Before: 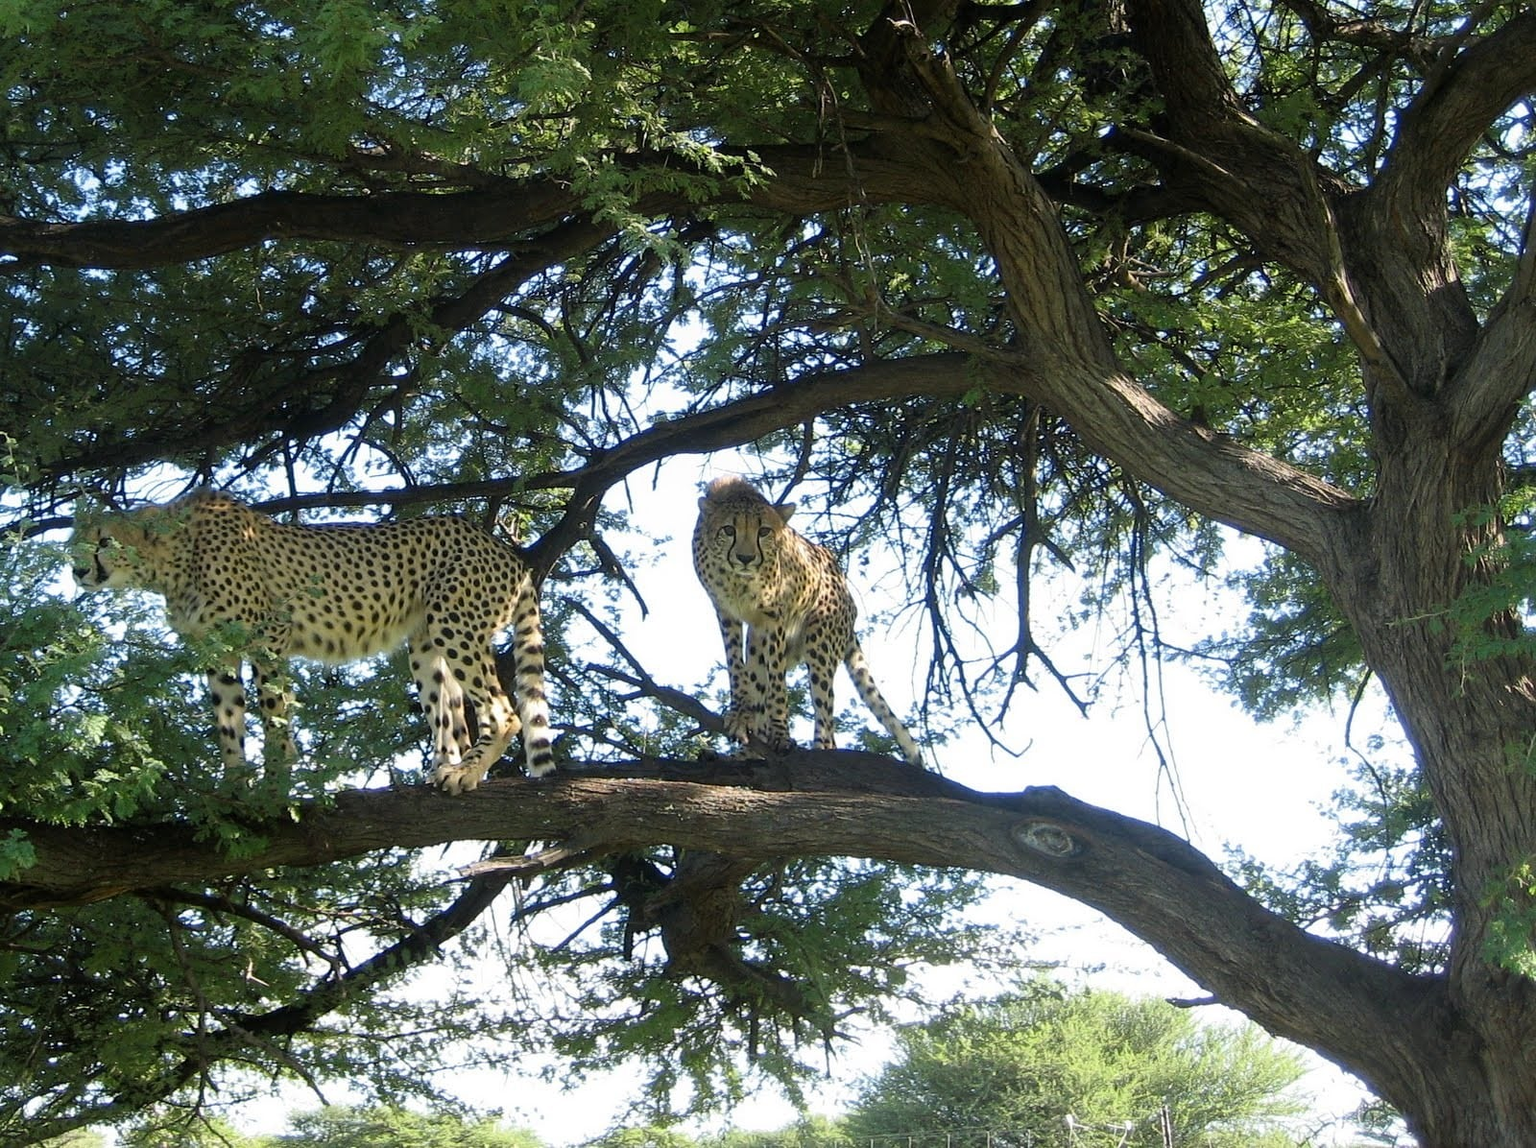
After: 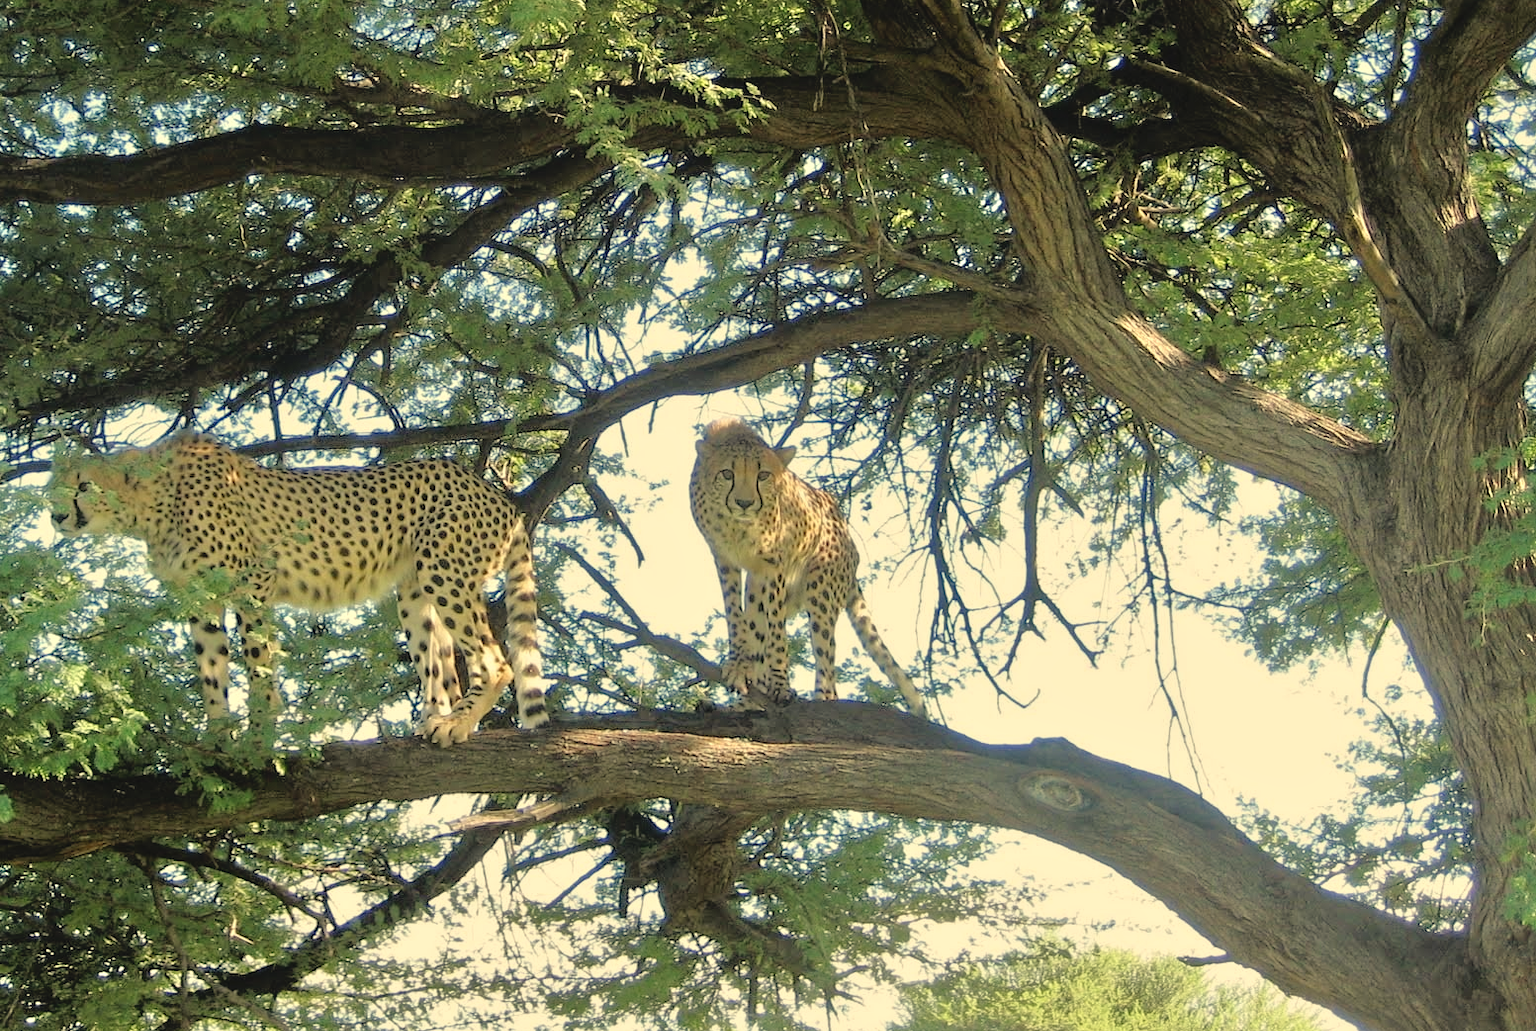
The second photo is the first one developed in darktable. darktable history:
exposure: compensate highlight preservation false
white balance: red 1.08, blue 0.791
tone equalizer: -7 EV 0.15 EV, -6 EV 0.6 EV, -5 EV 1.15 EV, -4 EV 1.33 EV, -3 EV 1.15 EV, -2 EV 0.6 EV, -1 EV 0.15 EV, mask exposure compensation -0.5 EV
contrast brightness saturation: contrast -0.1, saturation -0.1
crop: left 1.507%, top 6.147%, right 1.379%, bottom 6.637%
